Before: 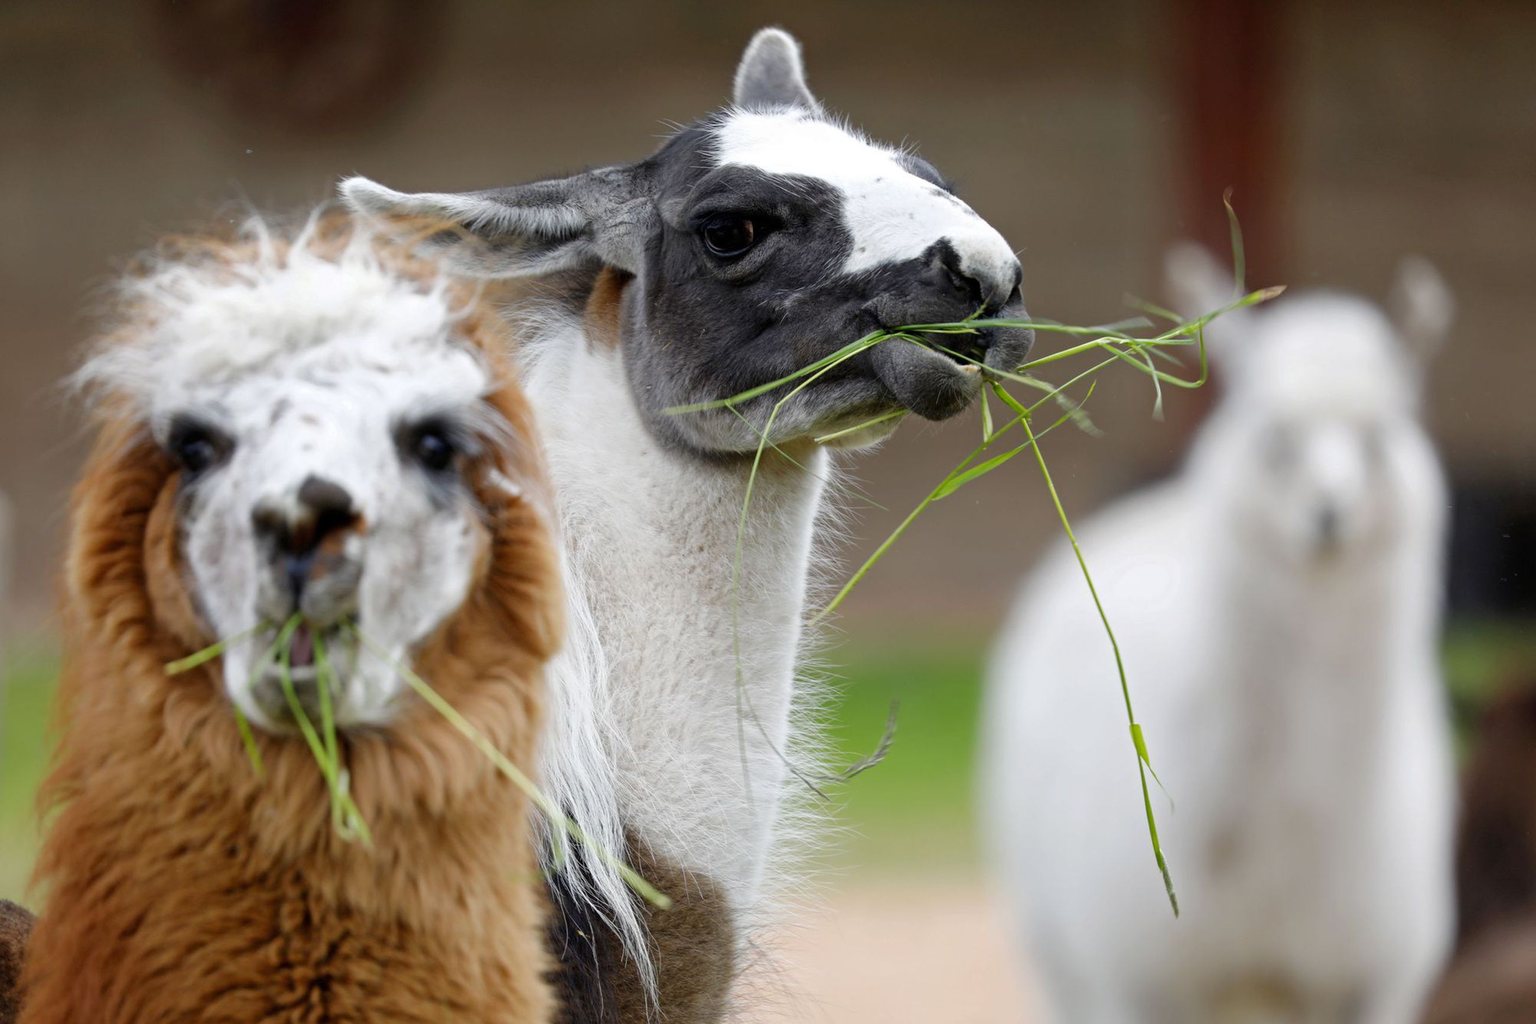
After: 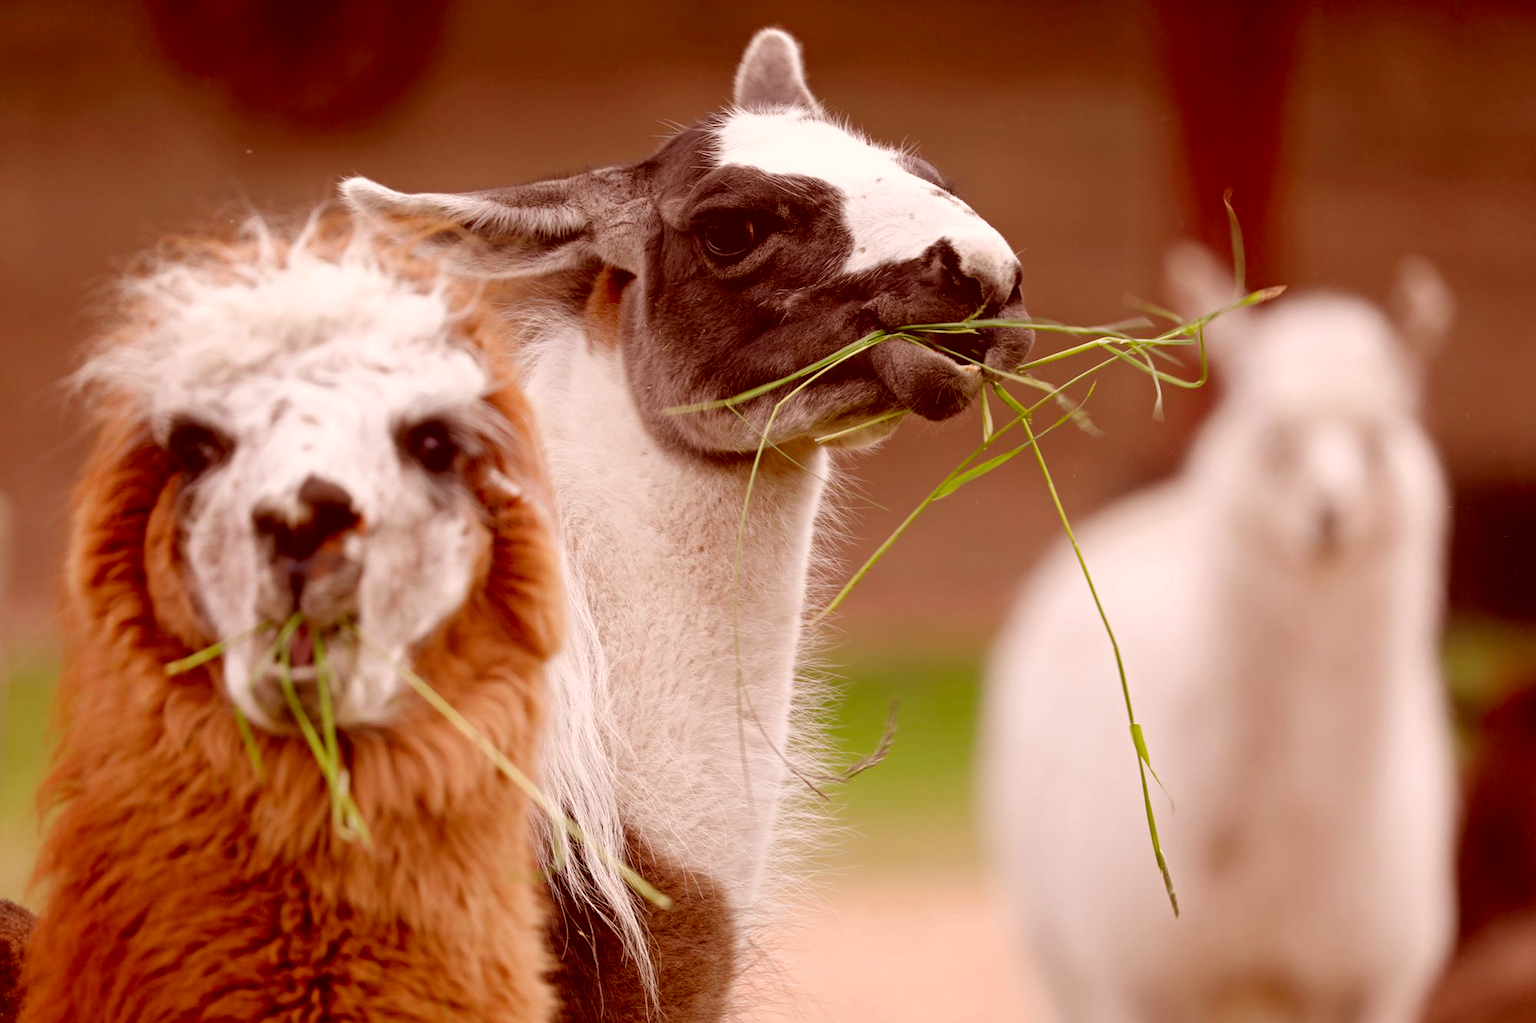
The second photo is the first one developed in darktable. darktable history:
tone equalizer: on, module defaults
color correction: highlights a* 9.03, highlights b* 8.71, shadows a* 40, shadows b* 40, saturation 0.8
